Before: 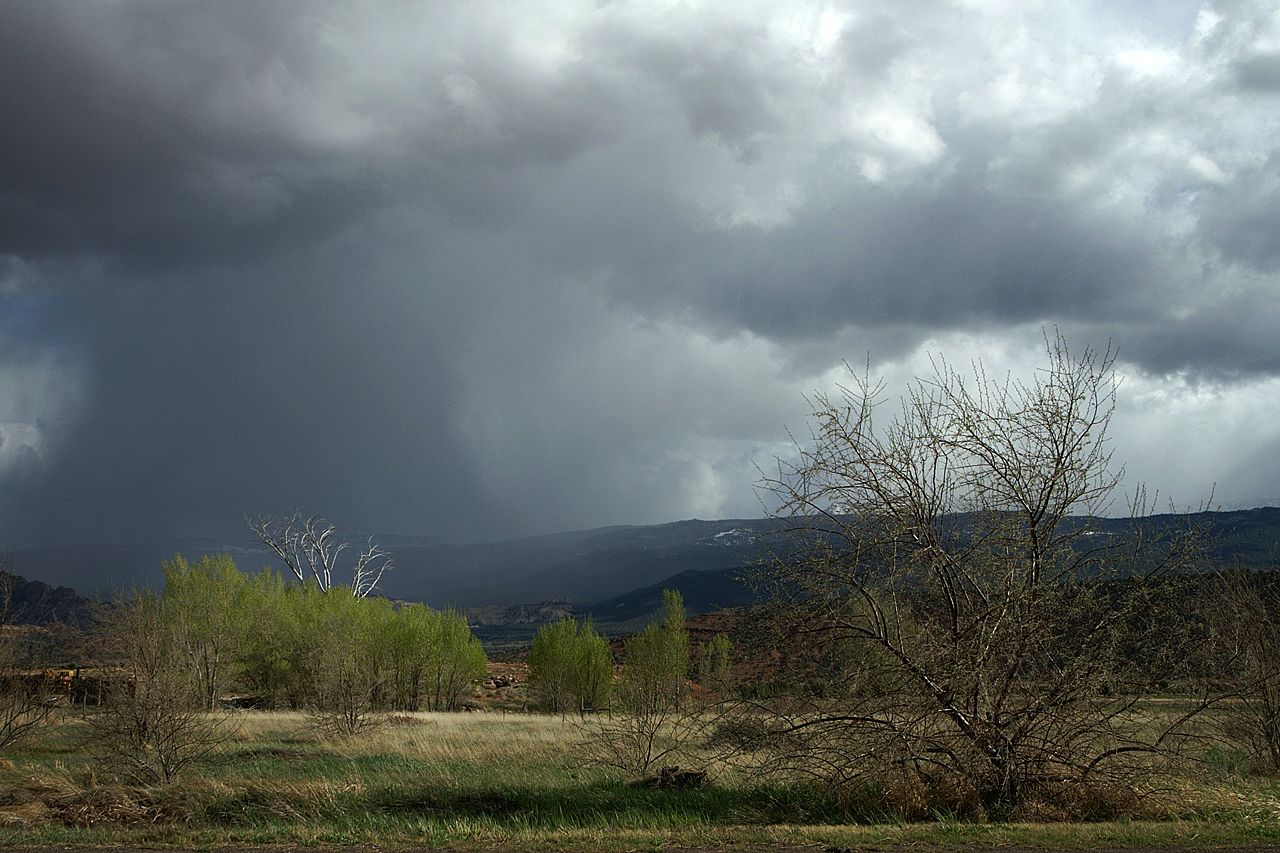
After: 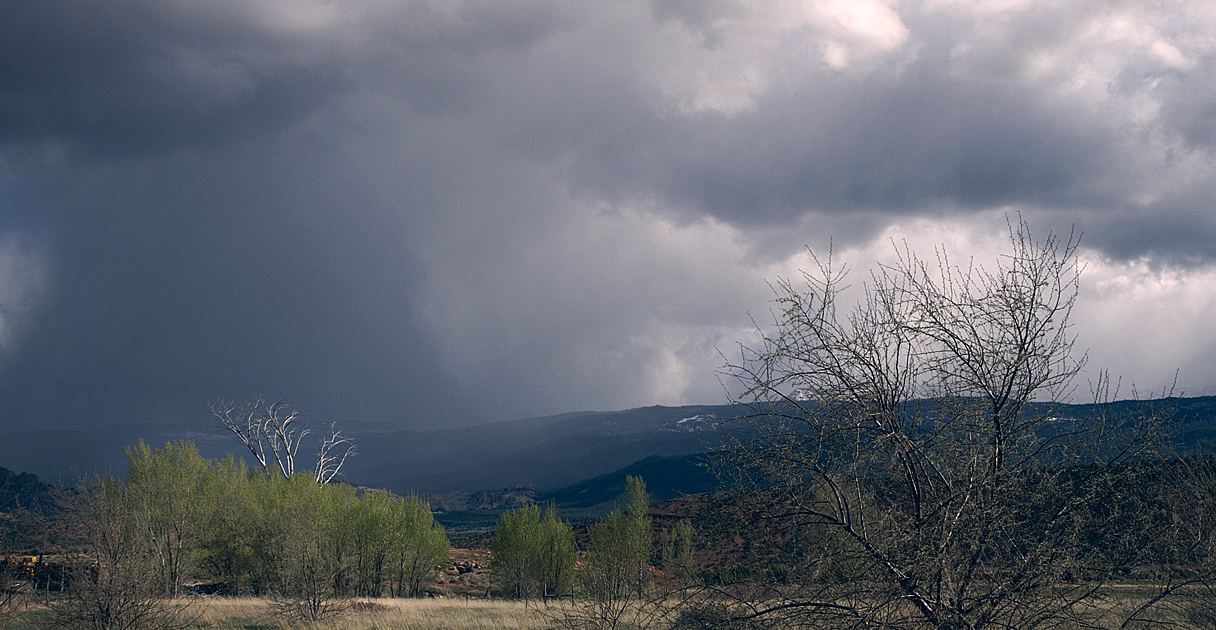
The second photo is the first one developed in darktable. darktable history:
crop and rotate: left 2.95%, top 13.374%, right 1.994%, bottom 12.668%
color correction: highlights a* 13.67, highlights b* 6.06, shadows a* -5.94, shadows b* -15.78, saturation 0.827
